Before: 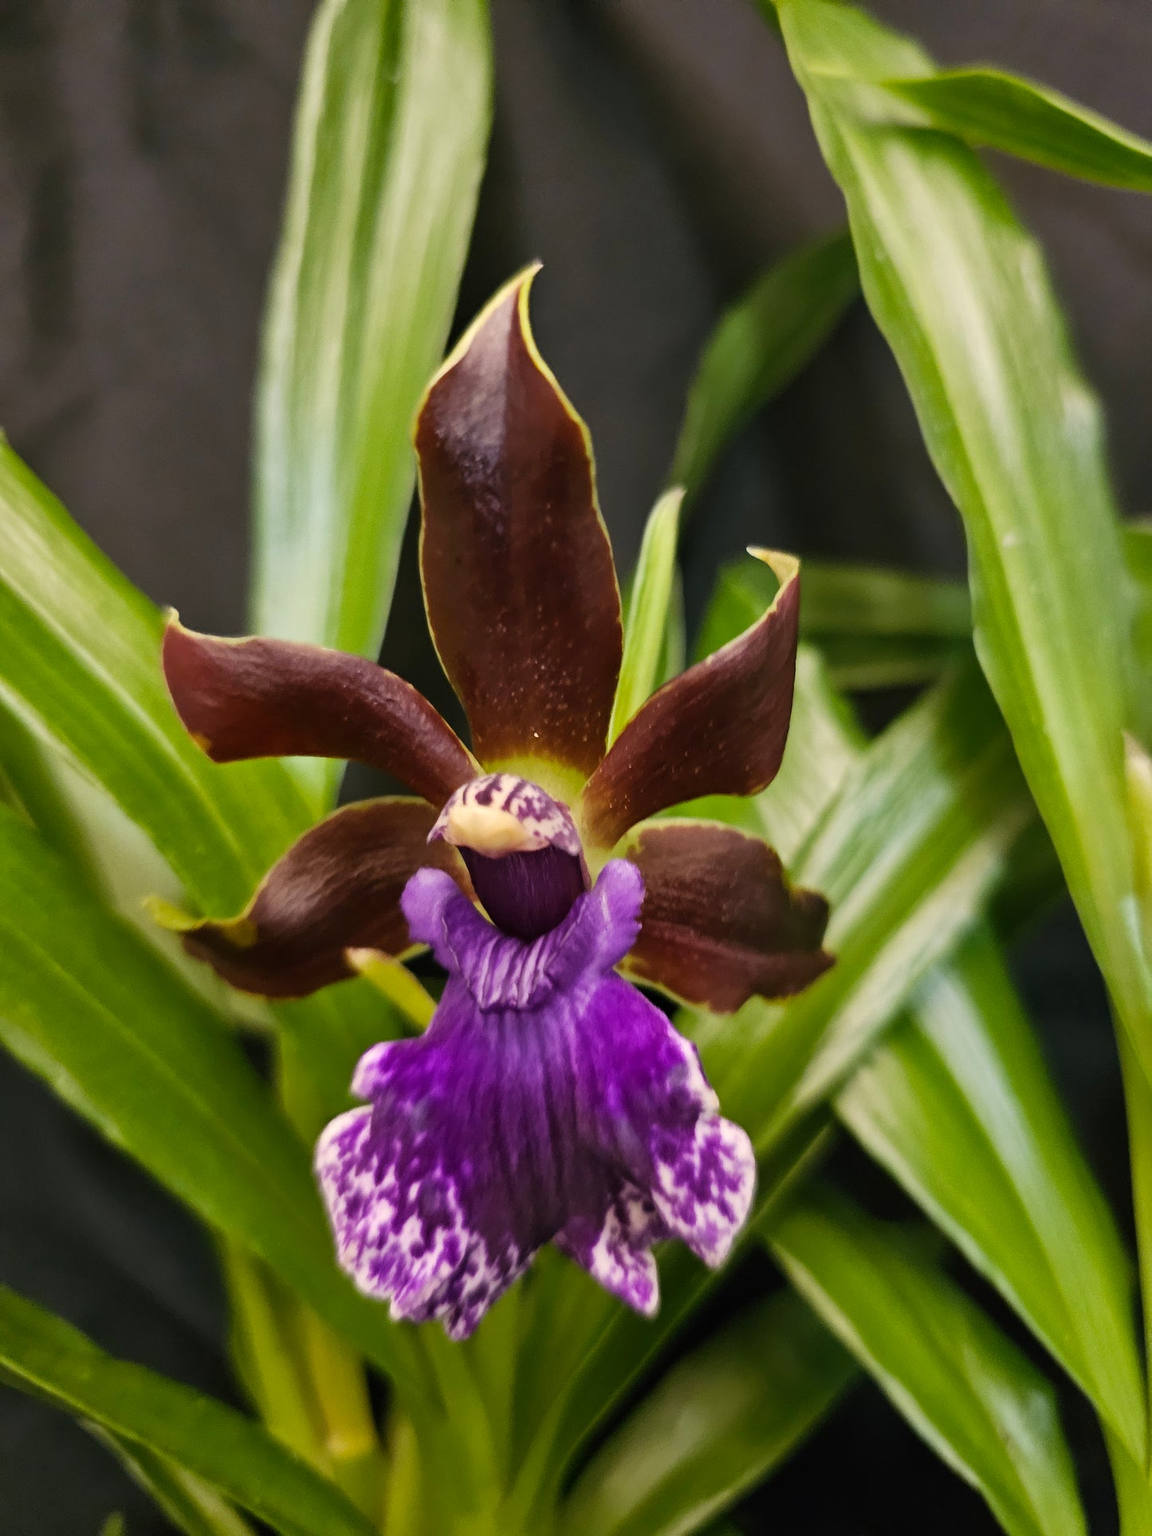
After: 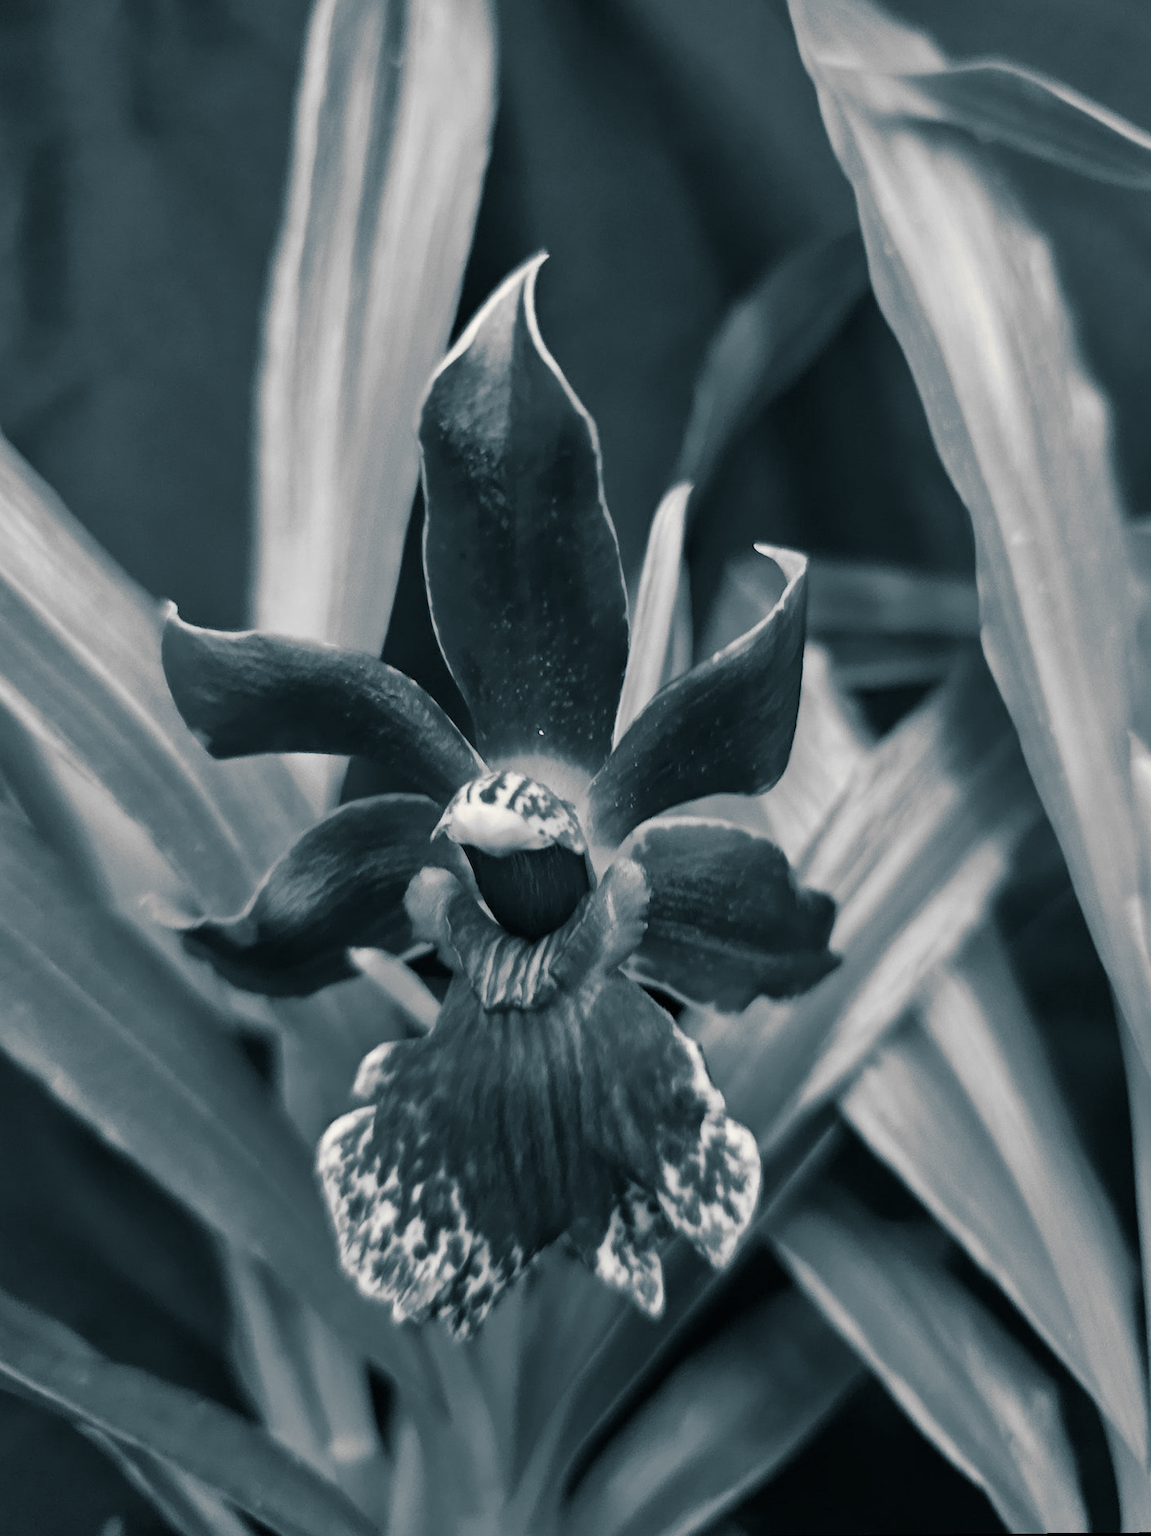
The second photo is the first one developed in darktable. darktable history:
rotate and perspective: rotation 0.174°, lens shift (vertical) 0.013, lens shift (horizontal) 0.019, shear 0.001, automatic cropping original format, crop left 0.007, crop right 0.991, crop top 0.016, crop bottom 0.997
split-toning: shadows › hue 205.2°, shadows › saturation 0.43, highlights › hue 54°, highlights › saturation 0.54
monochrome: on, module defaults
